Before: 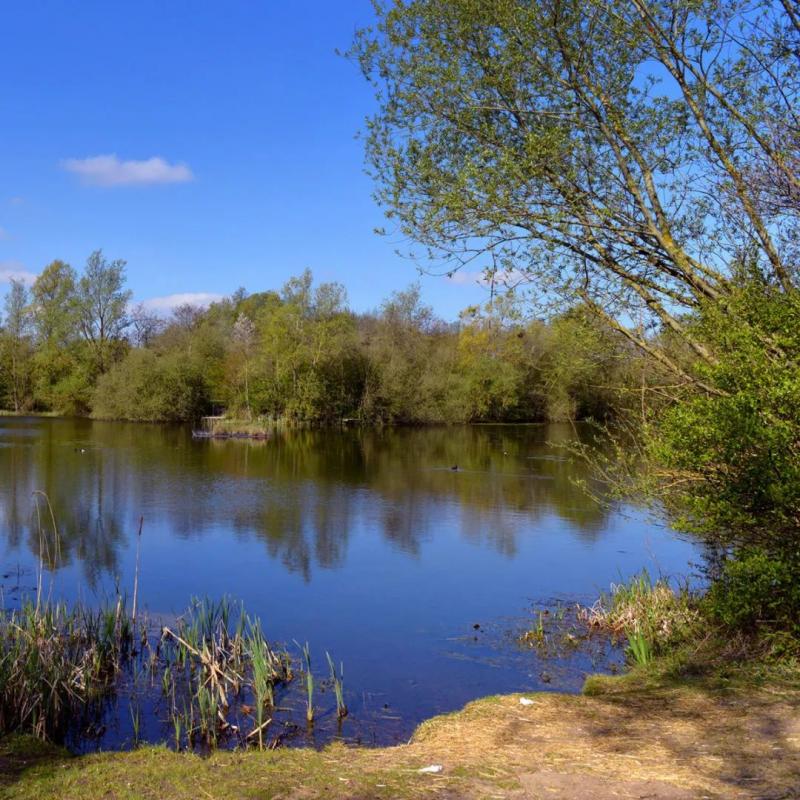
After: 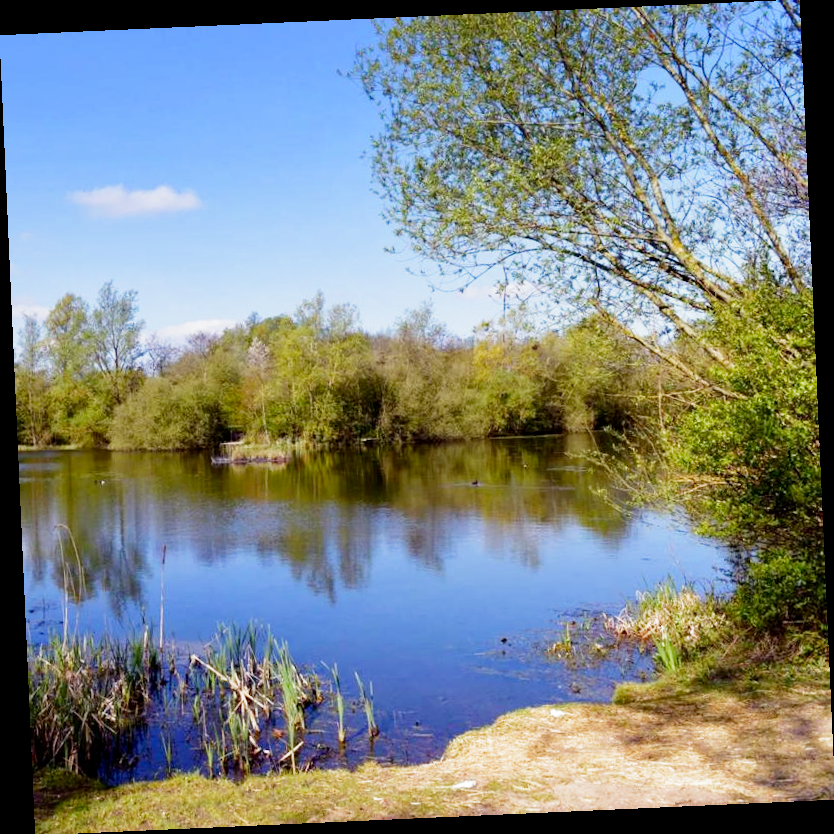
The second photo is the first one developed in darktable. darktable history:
filmic rgb: middle gray luminance 9.23%, black relative exposure -10.55 EV, white relative exposure 3.45 EV, threshold 6 EV, target black luminance 0%, hardness 5.98, latitude 59.69%, contrast 1.087, highlights saturation mix 5%, shadows ↔ highlights balance 29.23%, add noise in highlights 0, preserve chrominance no, color science v3 (2019), use custom middle-gray values true, iterations of high-quality reconstruction 0, contrast in highlights soft, enable highlight reconstruction true
rotate and perspective: rotation -2.56°, automatic cropping off
